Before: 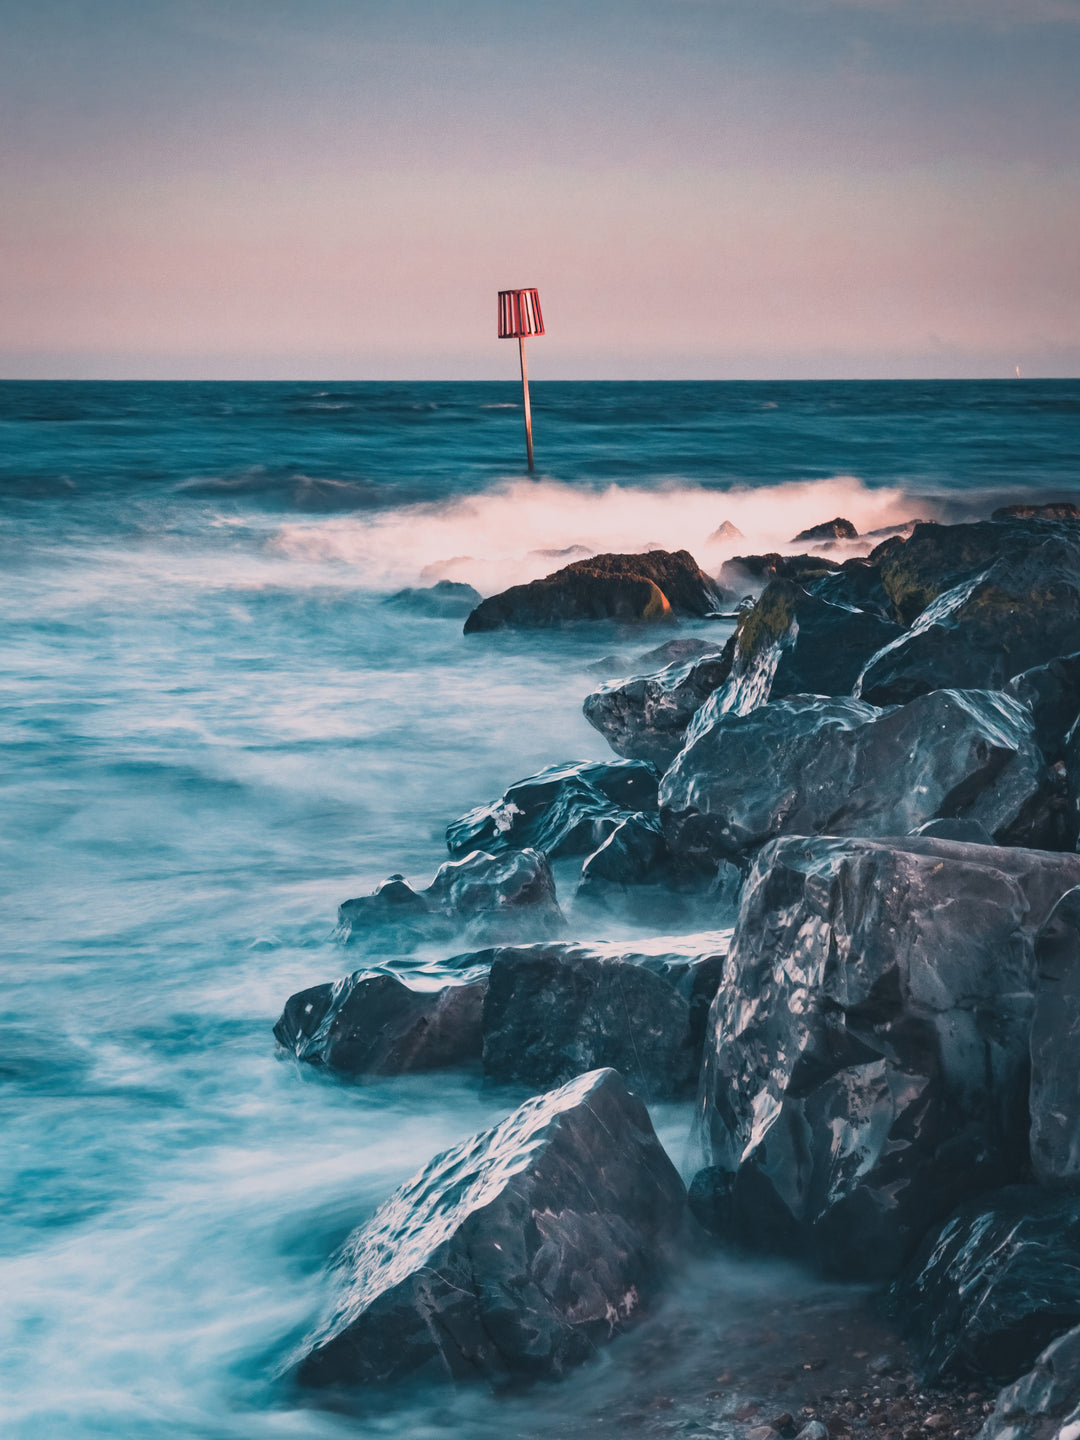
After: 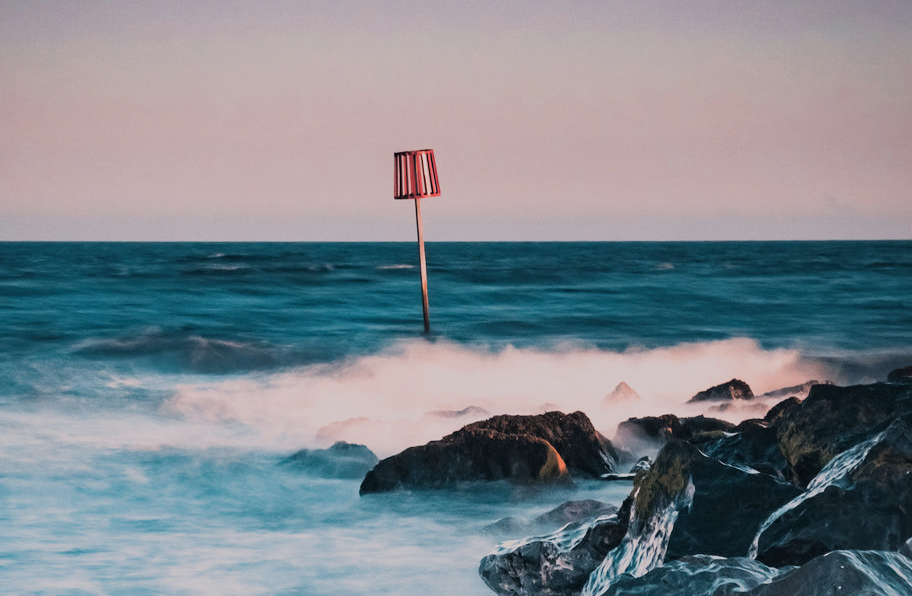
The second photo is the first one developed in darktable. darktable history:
crop and rotate: left 9.682%, top 9.677%, right 5.844%, bottom 48.869%
filmic rgb: middle gray luminance 28.8%, black relative exposure -10.27 EV, white relative exposure 5.5 EV, threshold 5.97 EV, target black luminance 0%, hardness 3.92, latitude 1.74%, contrast 1.132, highlights saturation mix 4.94%, shadows ↔ highlights balance 15.4%, enable highlight reconstruction true
